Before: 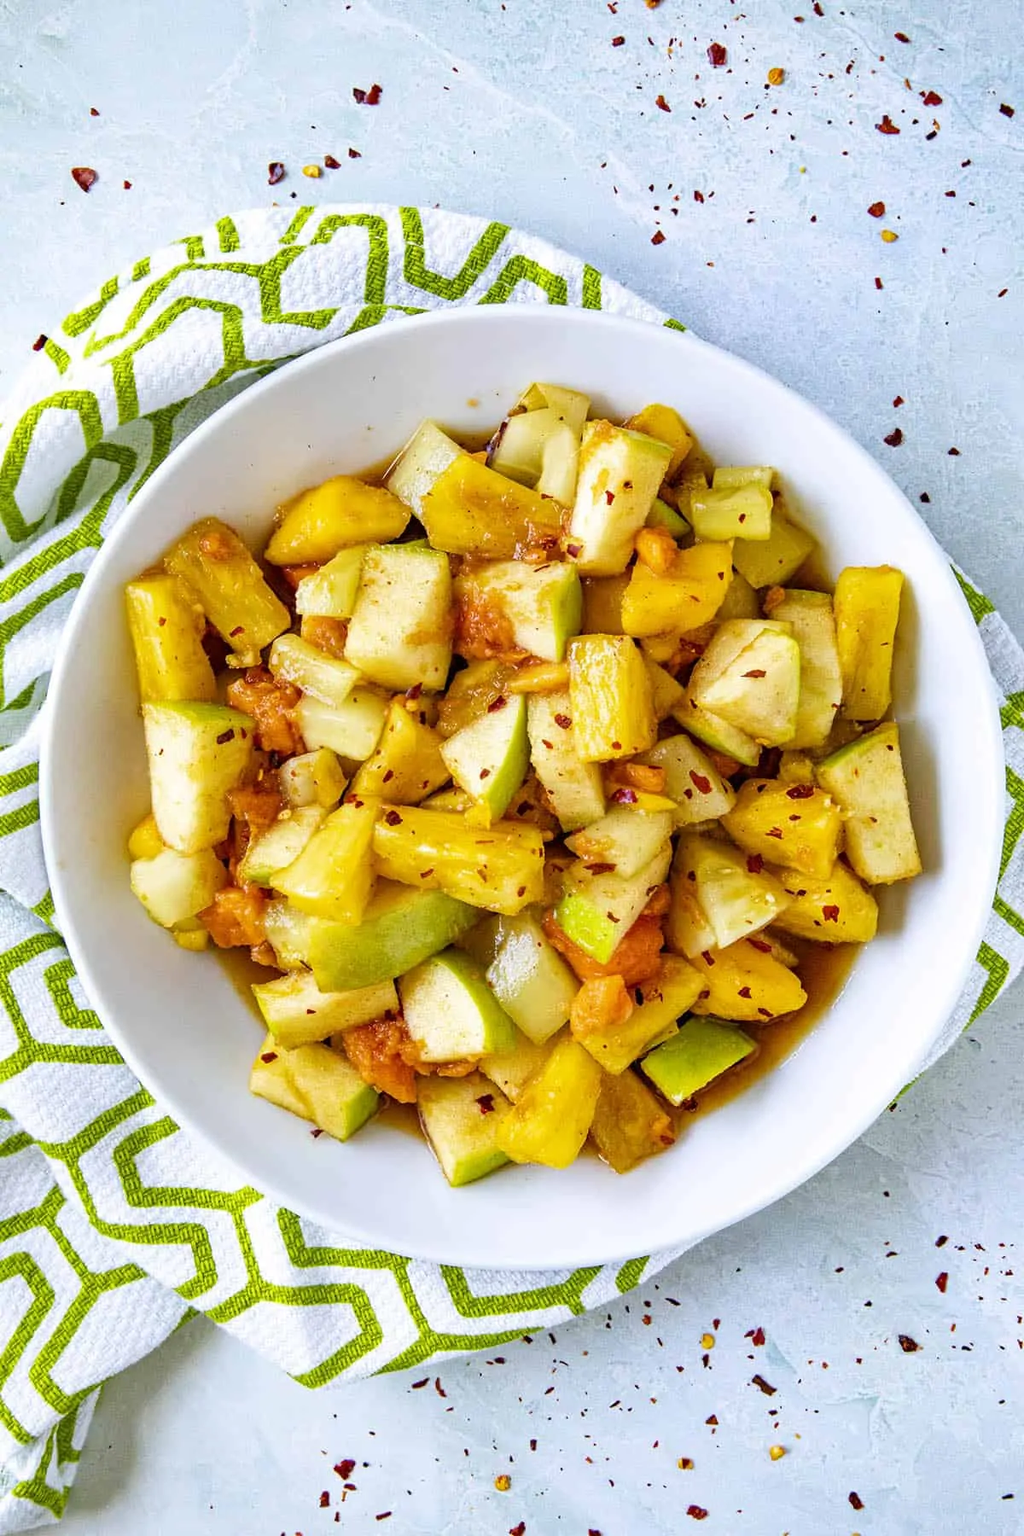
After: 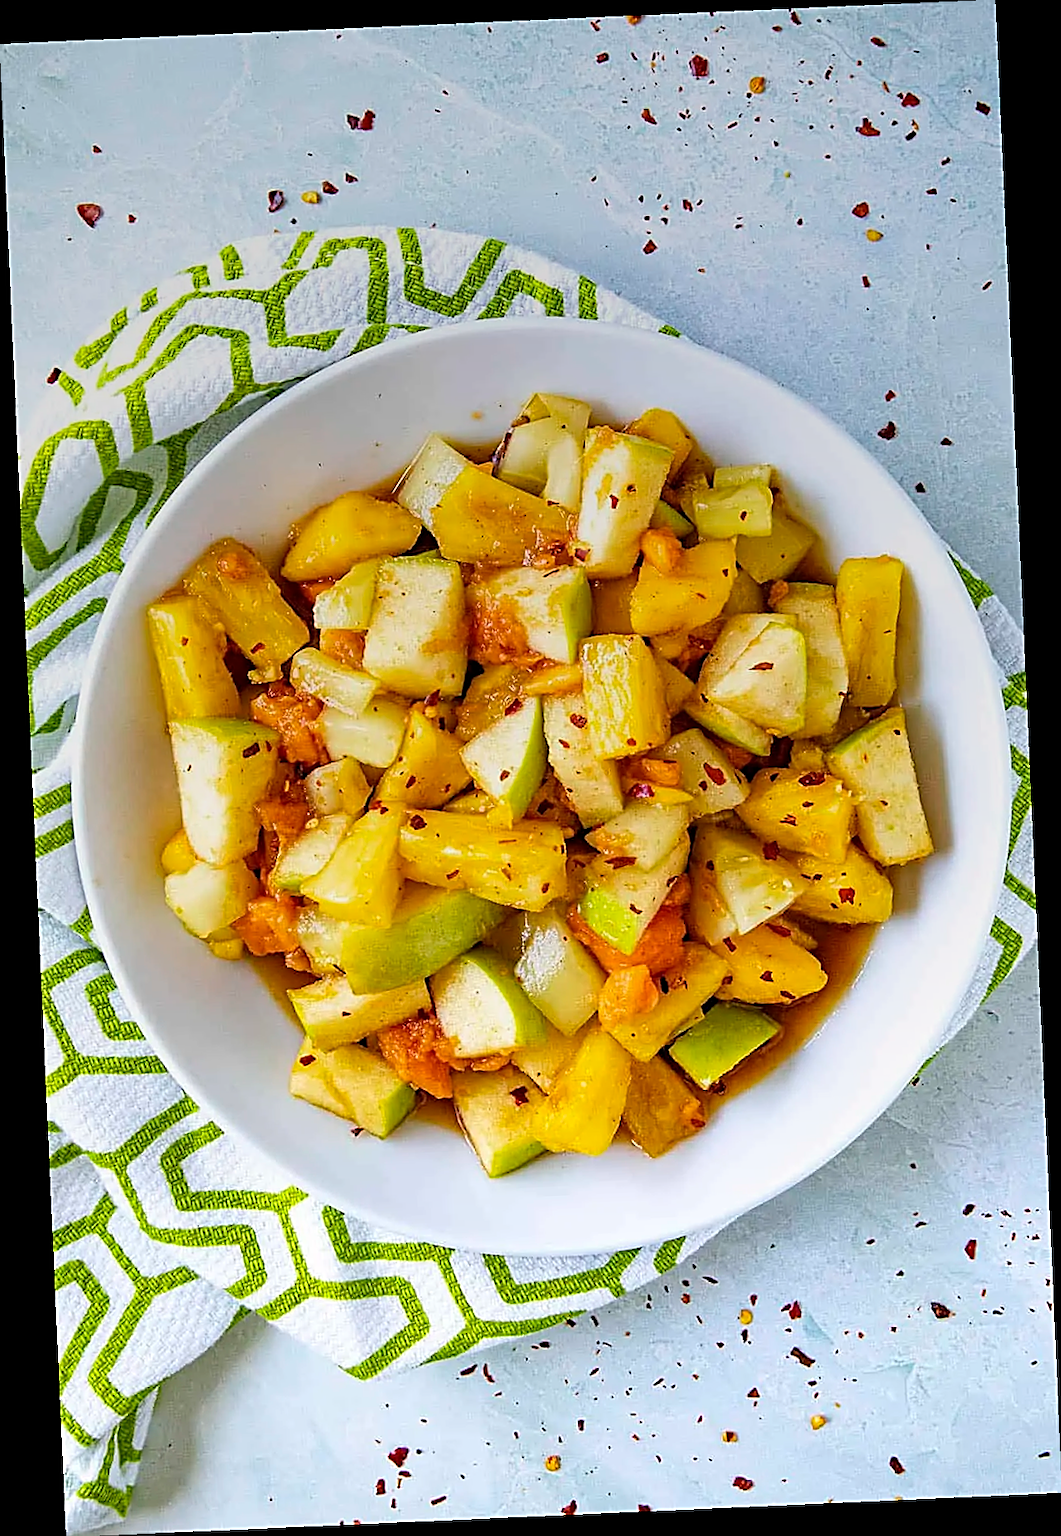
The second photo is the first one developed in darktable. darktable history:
rotate and perspective: rotation -2.56°, automatic cropping off
graduated density: on, module defaults
sharpen: amount 1
